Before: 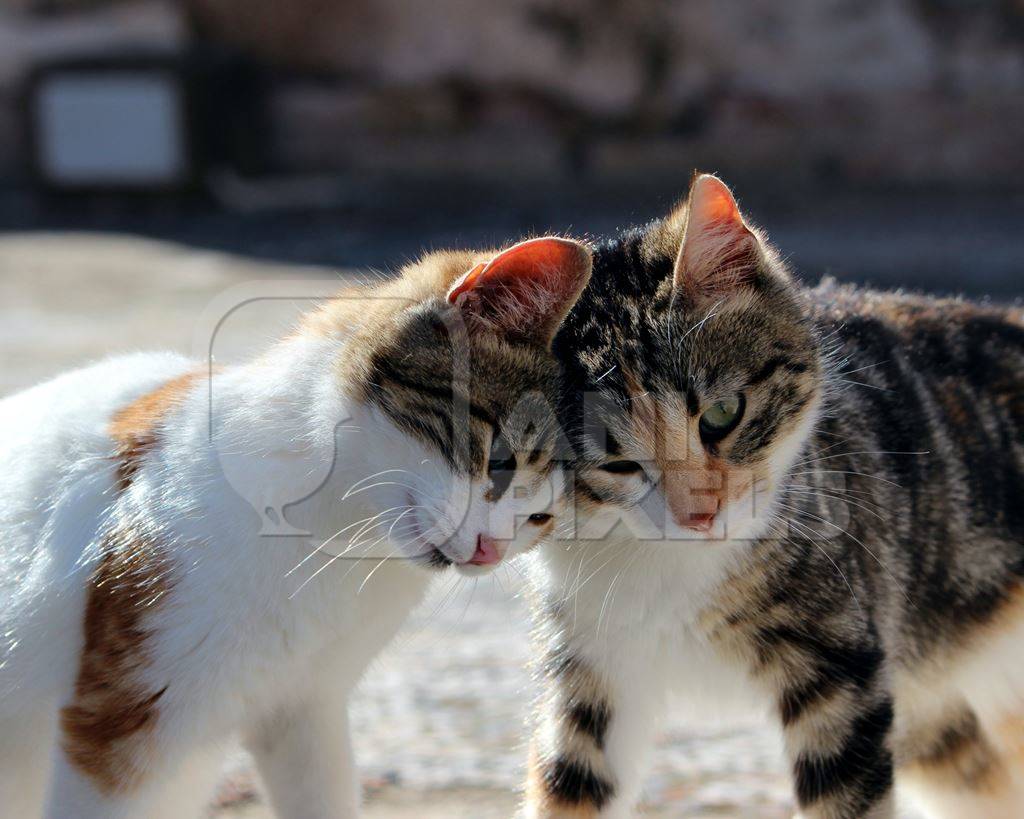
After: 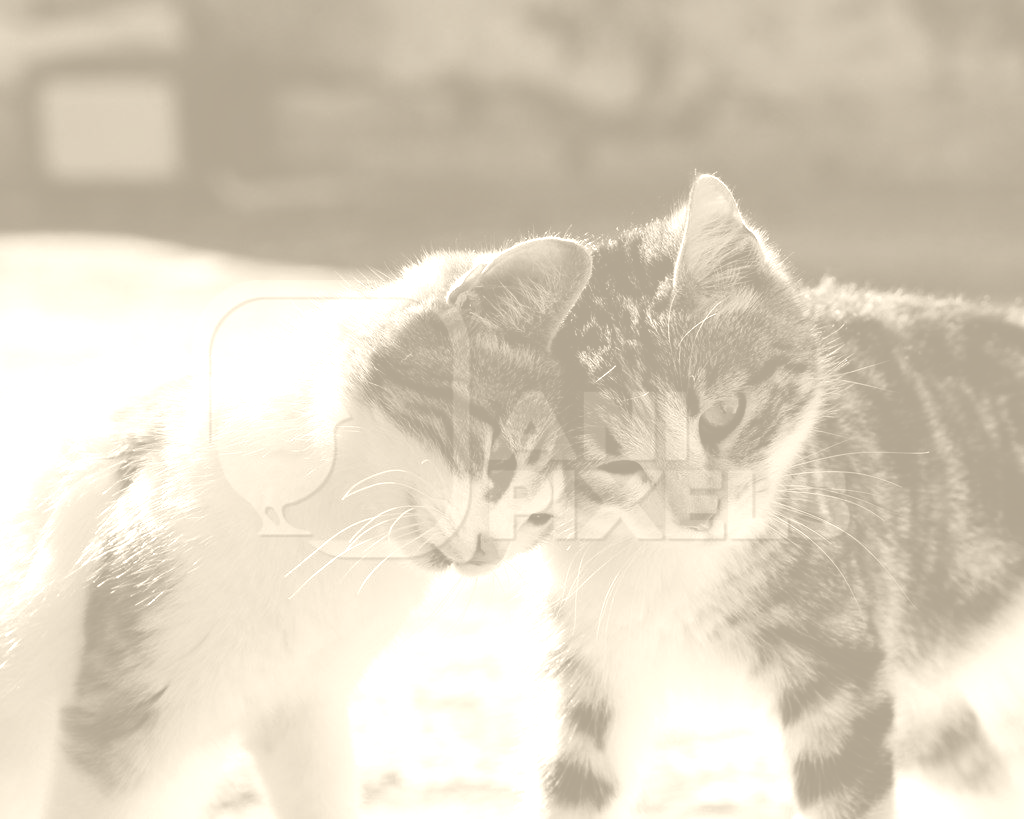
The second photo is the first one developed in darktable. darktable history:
color zones: curves: ch0 [(0.25, 0.5) (0.428, 0.473) (0.75, 0.5)]; ch1 [(0.243, 0.479) (0.398, 0.452) (0.75, 0.5)]
colorize: hue 36°, saturation 71%, lightness 80.79%
shadows and highlights: shadows 0, highlights 40
contrast brightness saturation: brightness -0.2, saturation 0.08
white balance: red 0.983, blue 1.036
color correction: highlights a* -3.28, highlights b* -6.24, shadows a* 3.1, shadows b* 5.19
